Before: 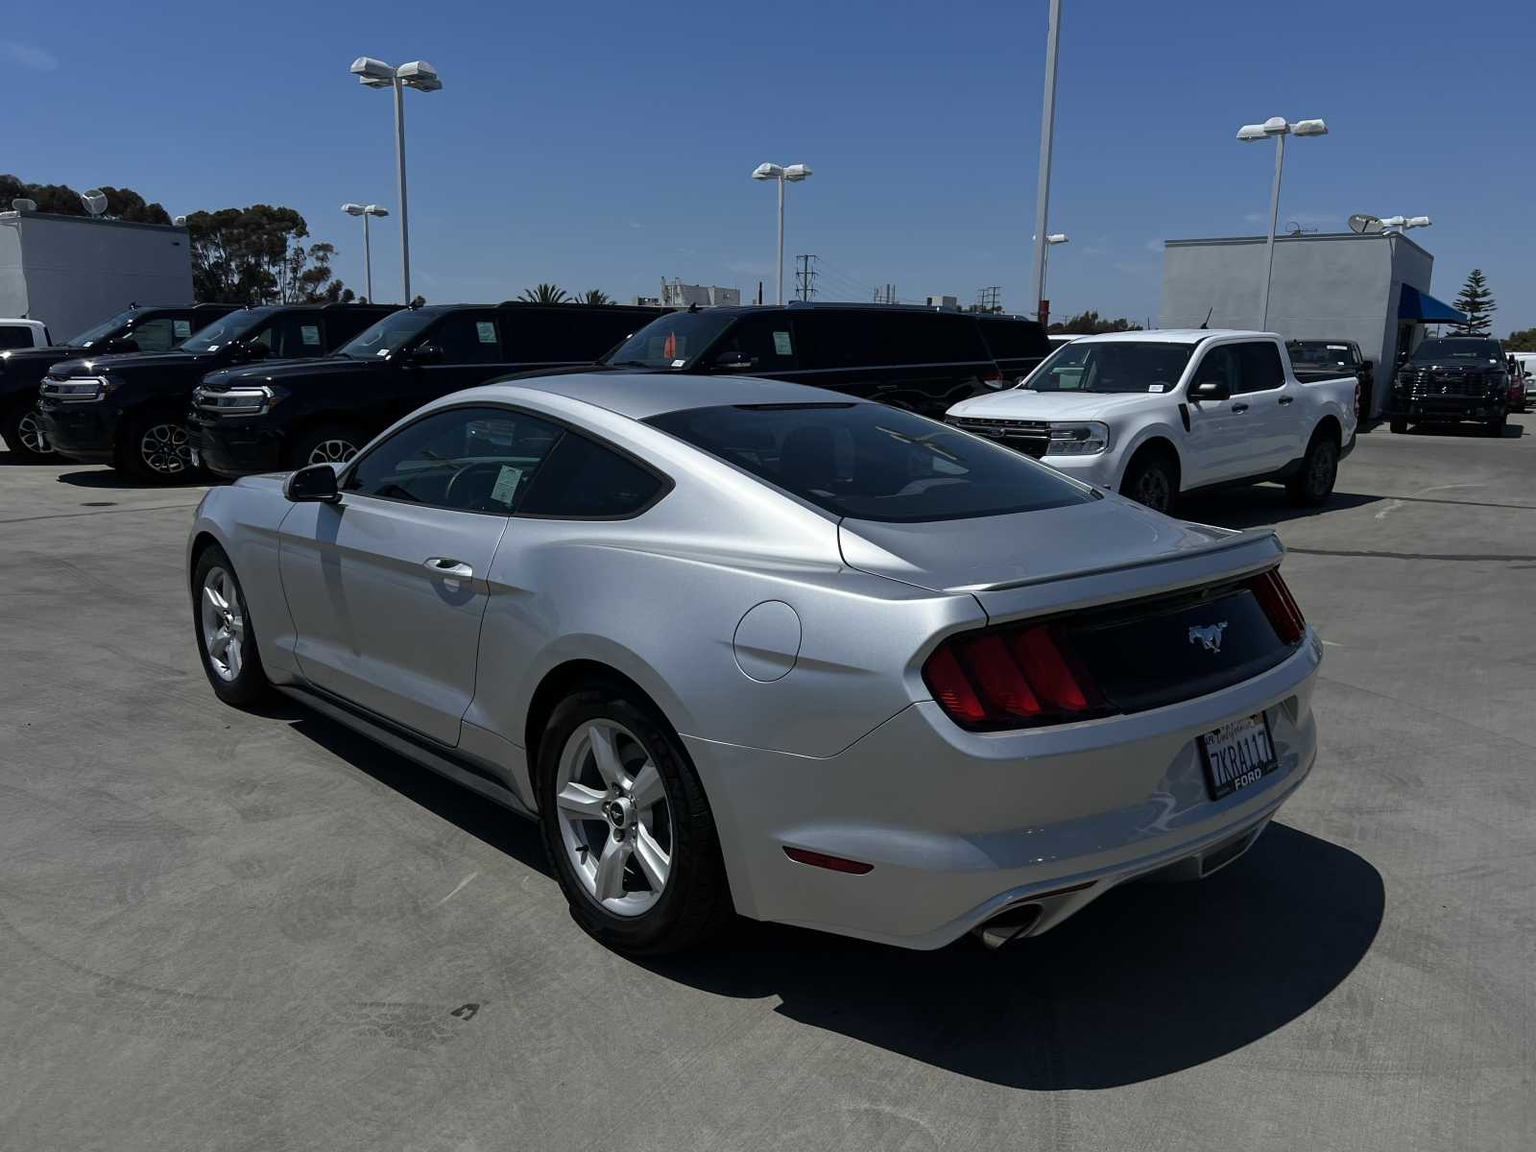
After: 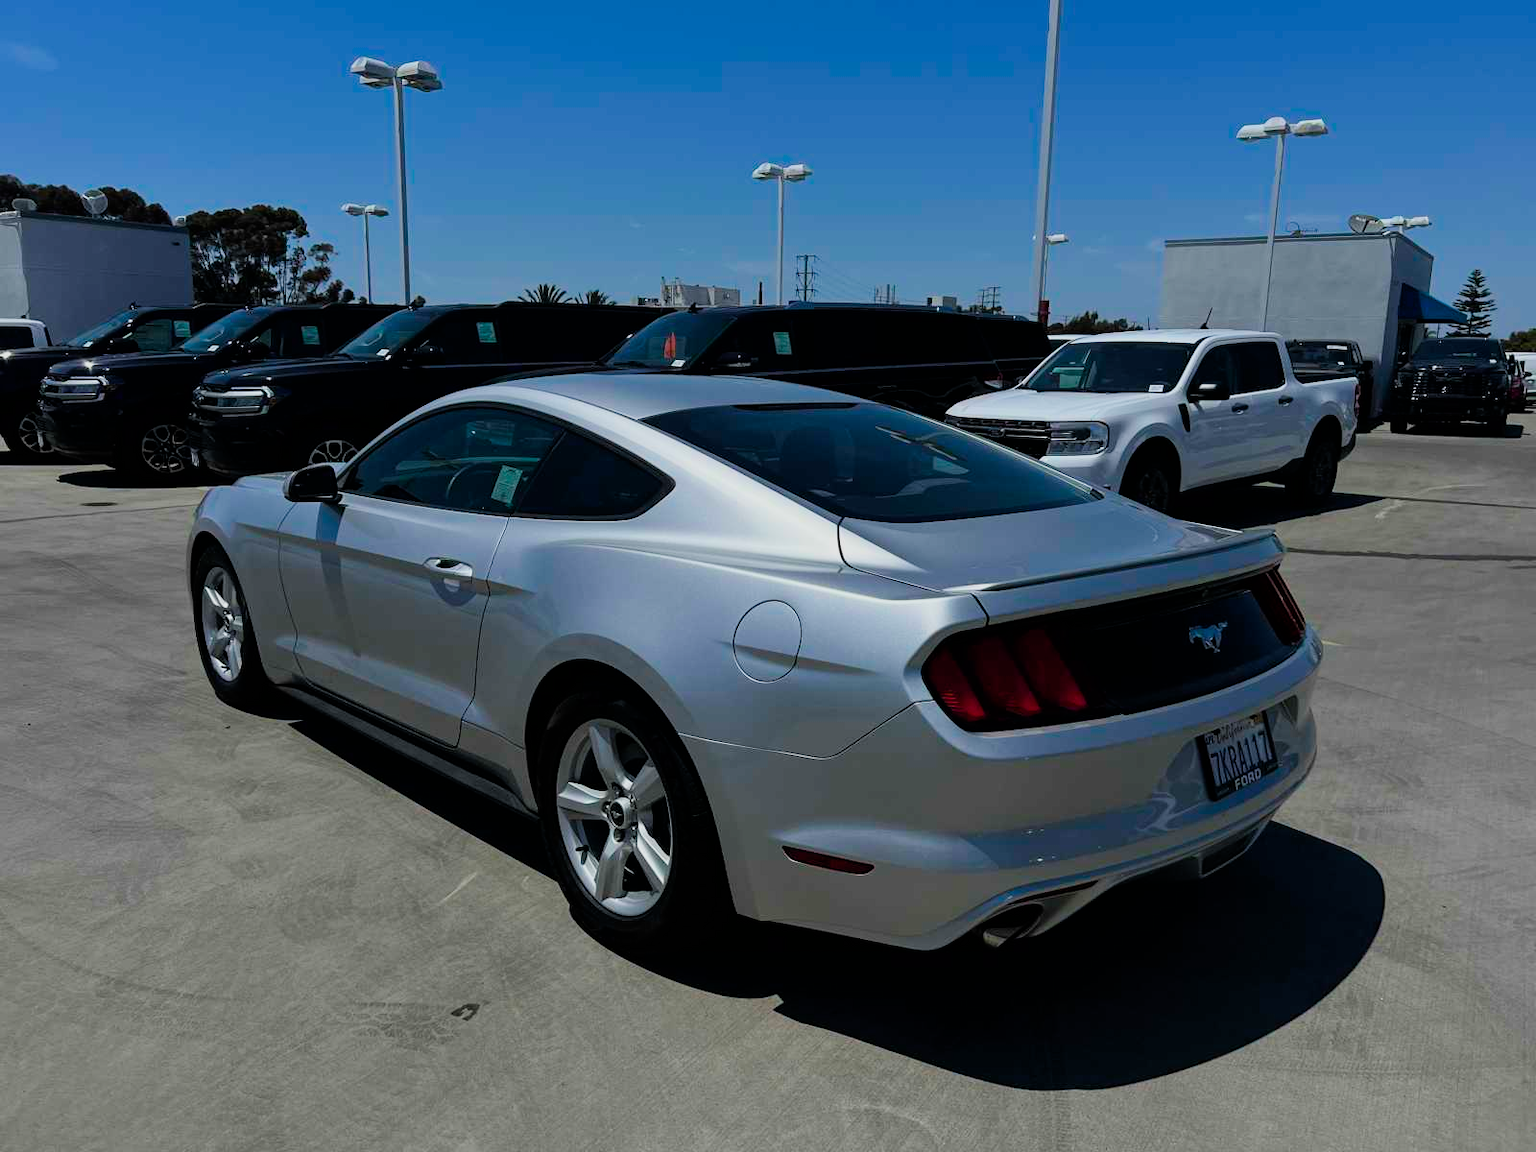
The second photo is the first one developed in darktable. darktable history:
color balance rgb: linear chroma grading › global chroma 33.699%, perceptual saturation grading › global saturation 0.651%, perceptual brilliance grading › highlights 11.28%, global vibrance 20%
filmic rgb: black relative exposure -7.65 EV, white relative exposure 4.56 EV, hardness 3.61
